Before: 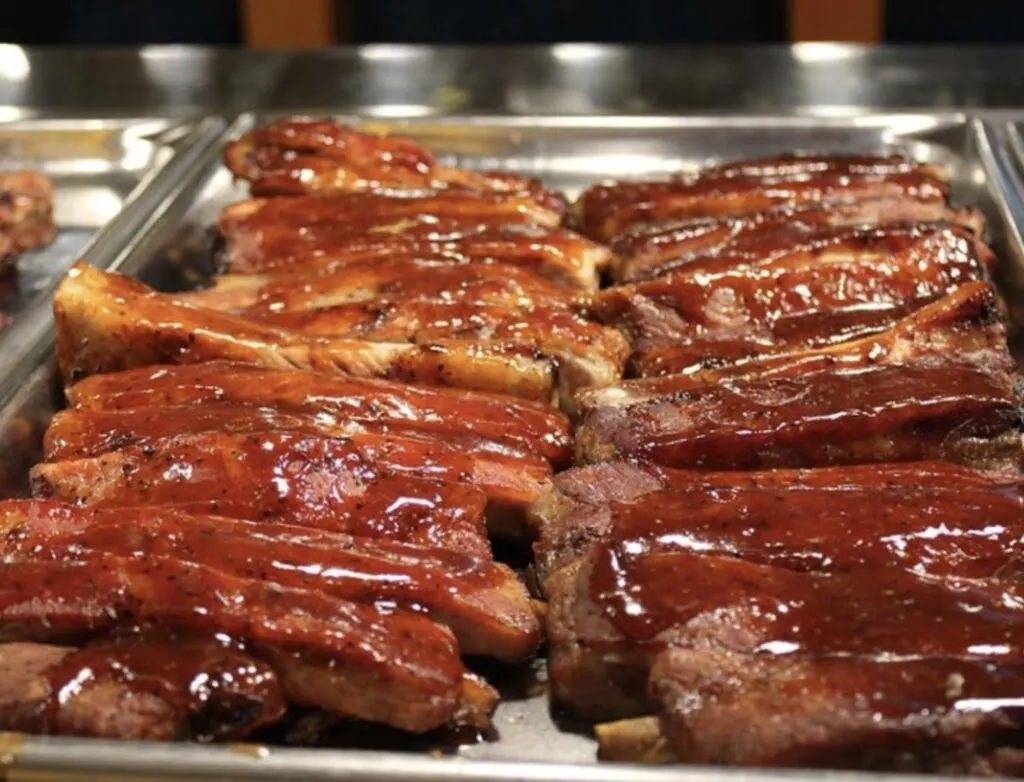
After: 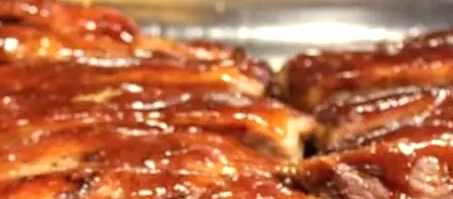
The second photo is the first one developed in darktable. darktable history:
contrast brightness saturation: contrast 0.054, brightness 0.064, saturation 0.014
crop: left 28.932%, top 16.825%, right 26.745%, bottom 57.602%
shadows and highlights: radius 173.53, shadows 26.53, white point adjustment 3.28, highlights -68.61, soften with gaussian
local contrast: on, module defaults
